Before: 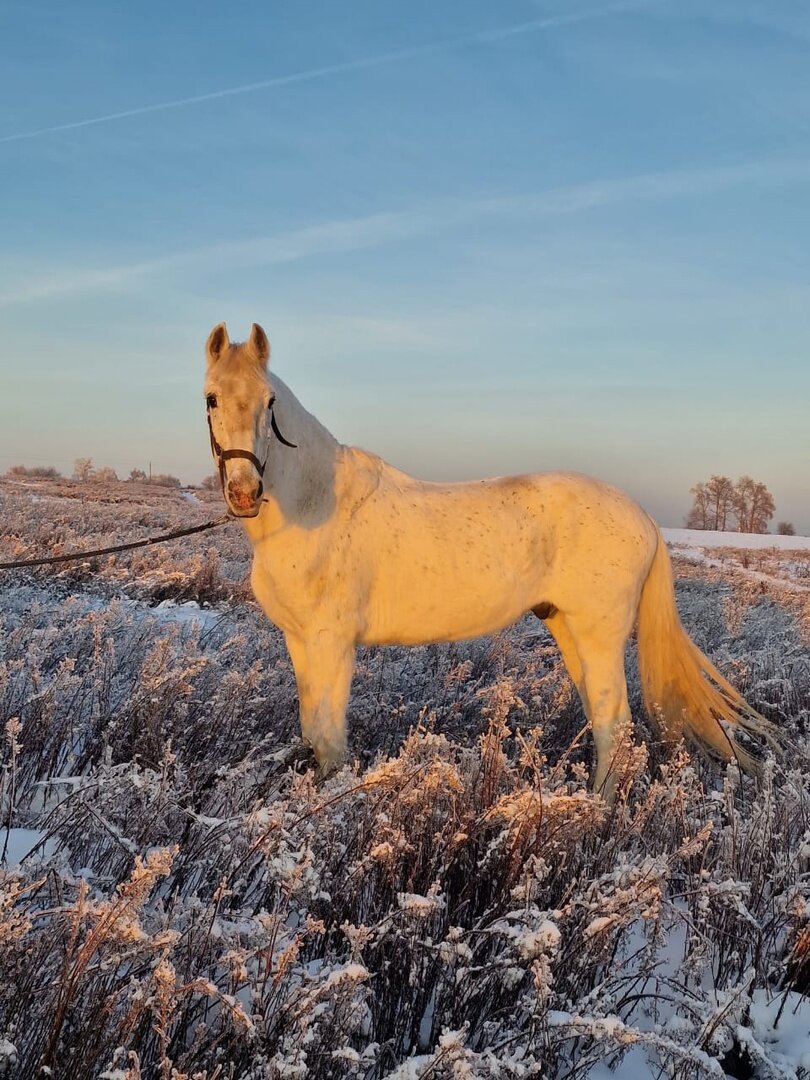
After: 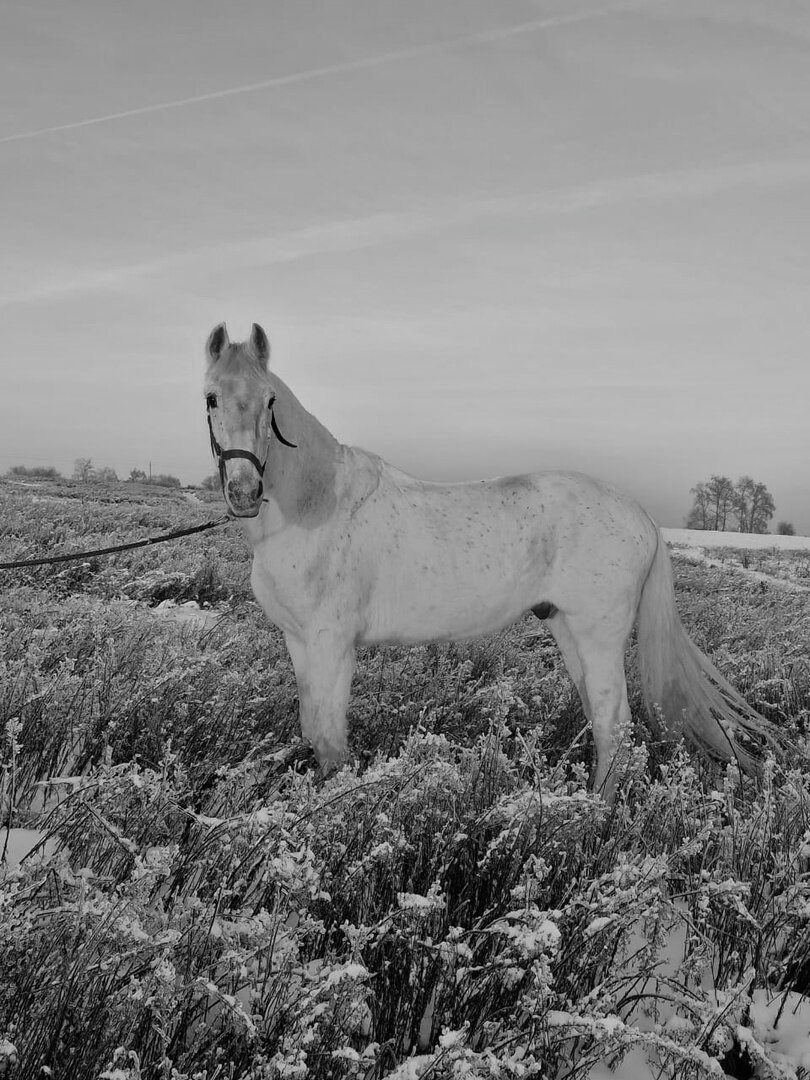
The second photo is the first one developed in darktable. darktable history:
color balance rgb: linear chroma grading › shadows -8.71%, linear chroma grading › global chroma 9.978%, perceptual saturation grading › global saturation 20%, perceptual saturation grading › highlights -25.271%, perceptual saturation grading › shadows 50.165%, global vibrance 14.224%
color calibration: output gray [0.21, 0.42, 0.37, 0], illuminant as shot in camera, x 0.358, y 0.373, temperature 4628.91 K, saturation algorithm version 1 (2020)
